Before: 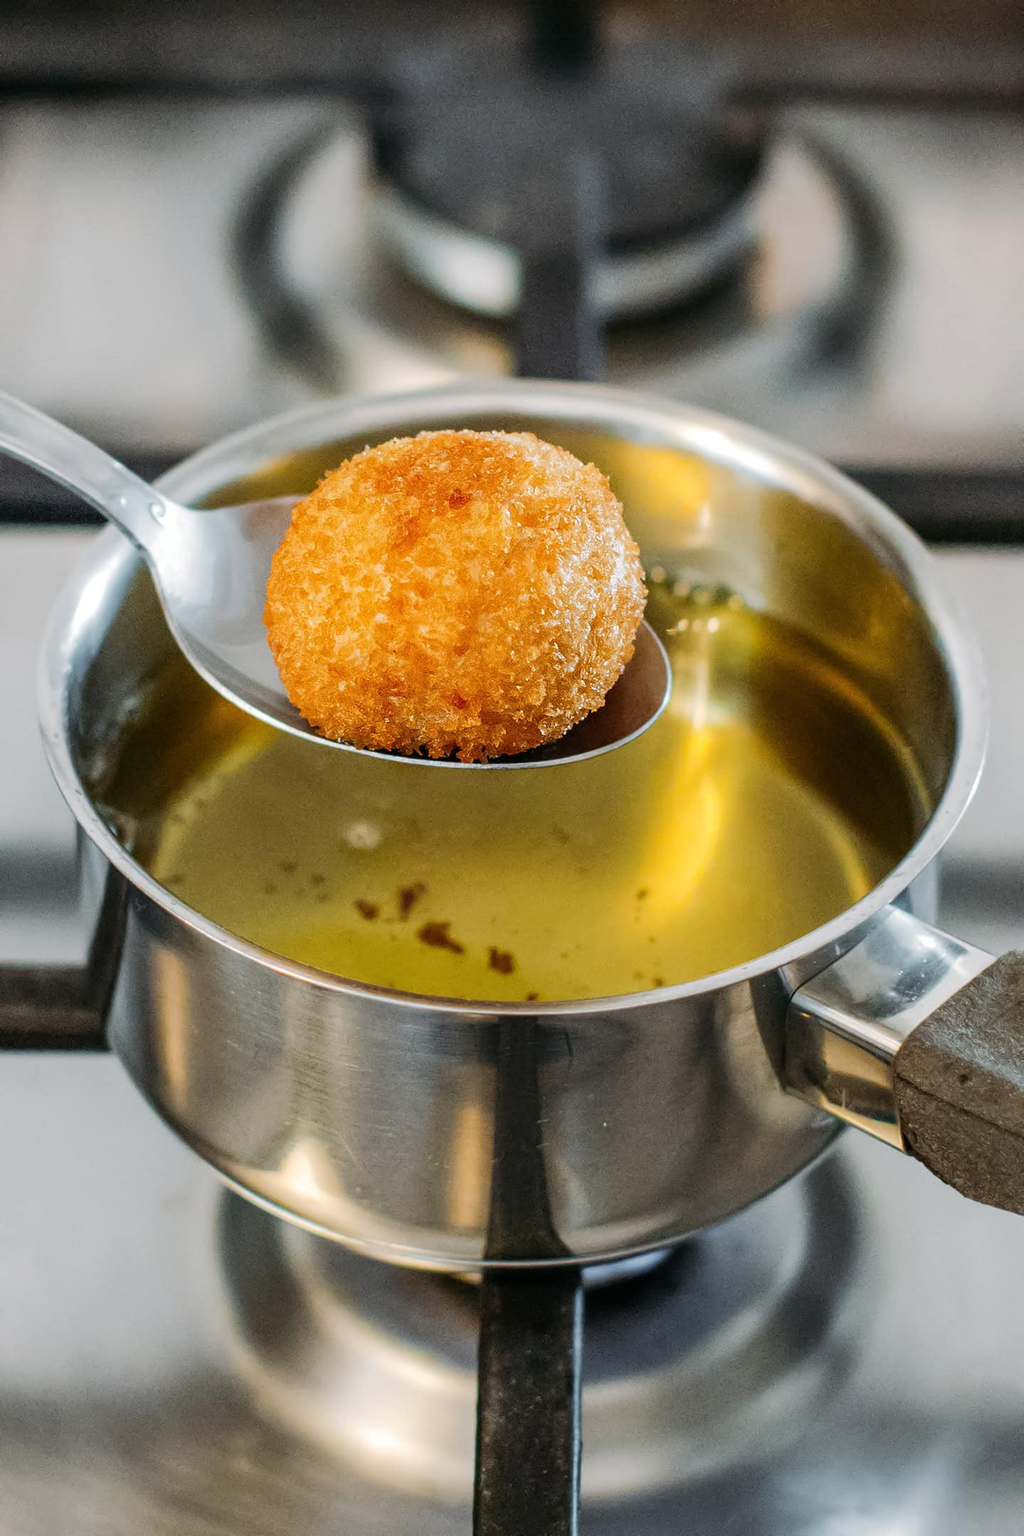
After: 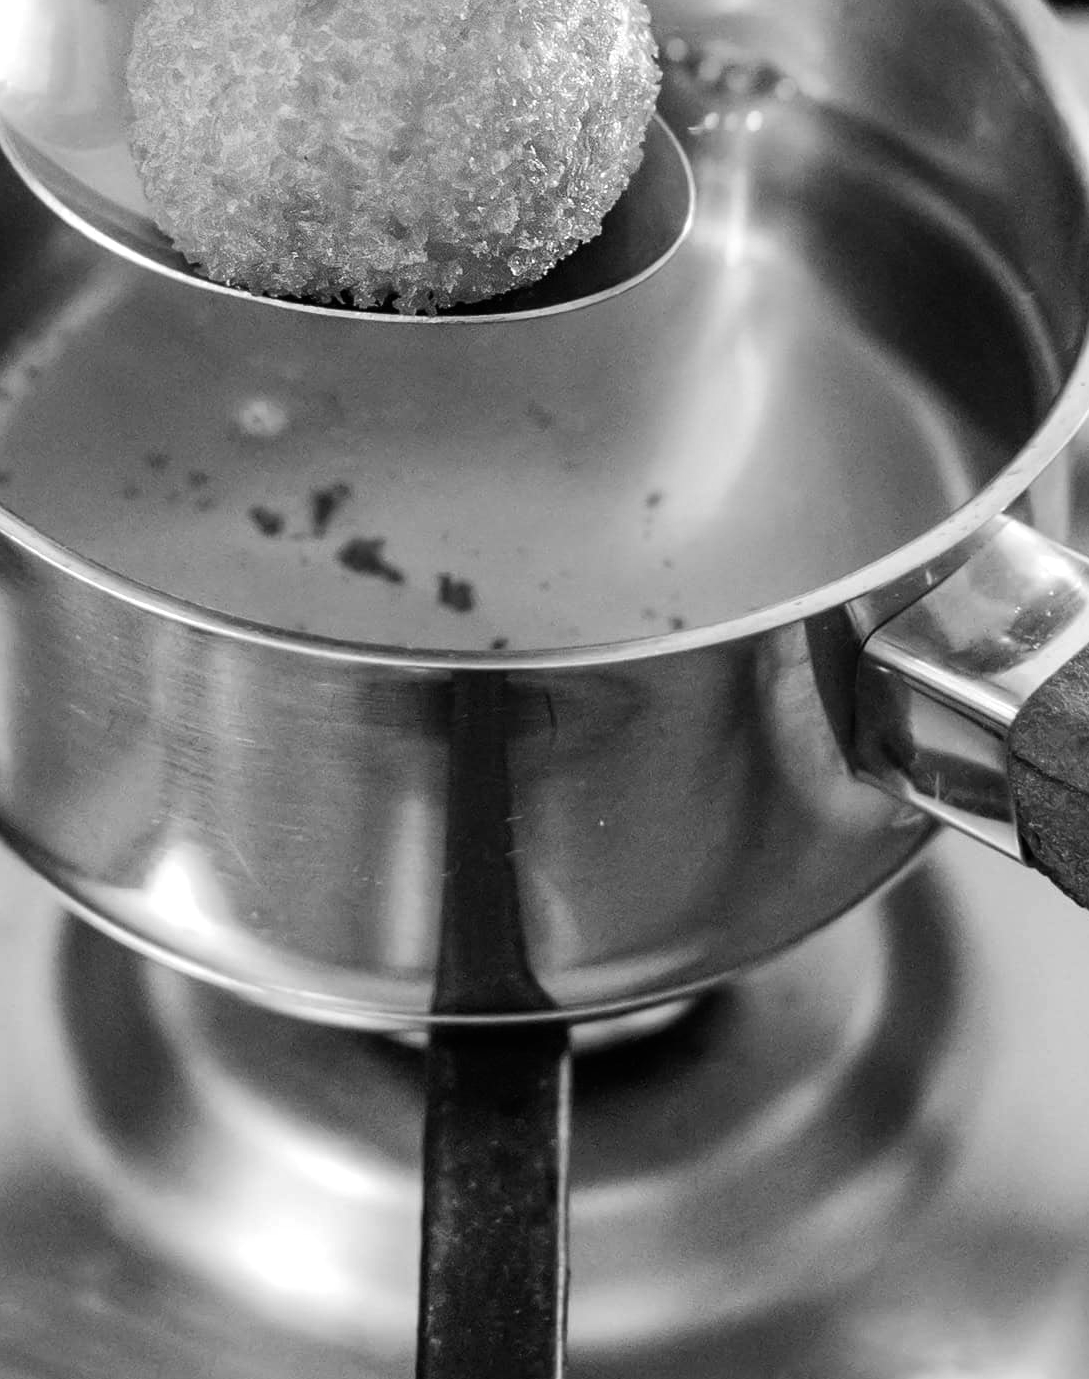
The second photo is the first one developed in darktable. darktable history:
monochrome: on, module defaults
color balance rgb: linear chroma grading › global chroma 50%, perceptual saturation grading › global saturation 2.34%, global vibrance 6.64%, contrast 12.71%, saturation formula JzAzBz (2021)
crop and rotate: left 17.299%, top 35.115%, right 7.015%, bottom 1.024%
rotate and perspective: automatic cropping original format, crop left 0, crop top 0
